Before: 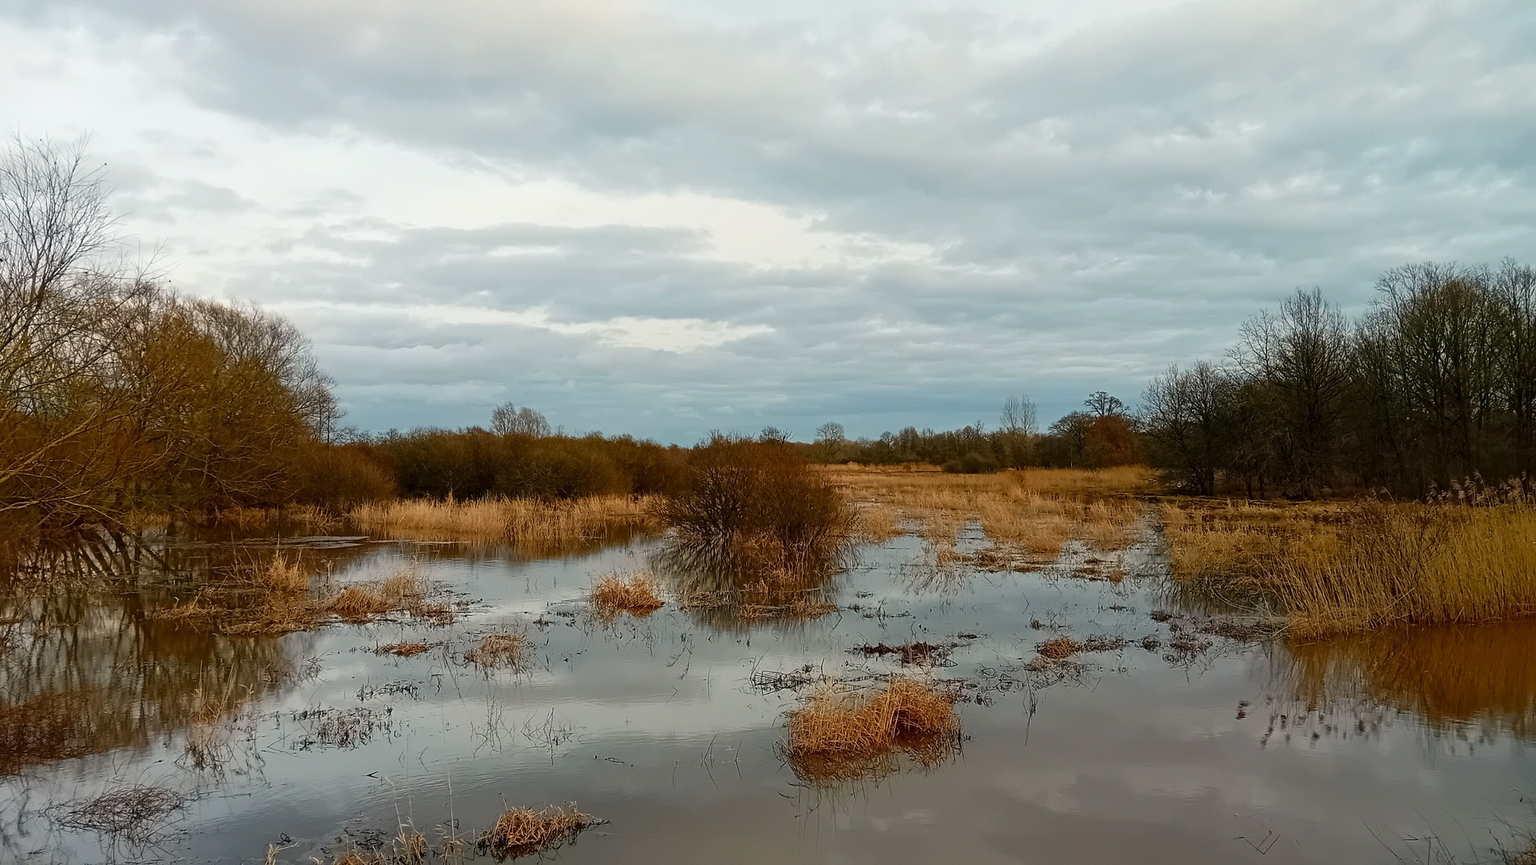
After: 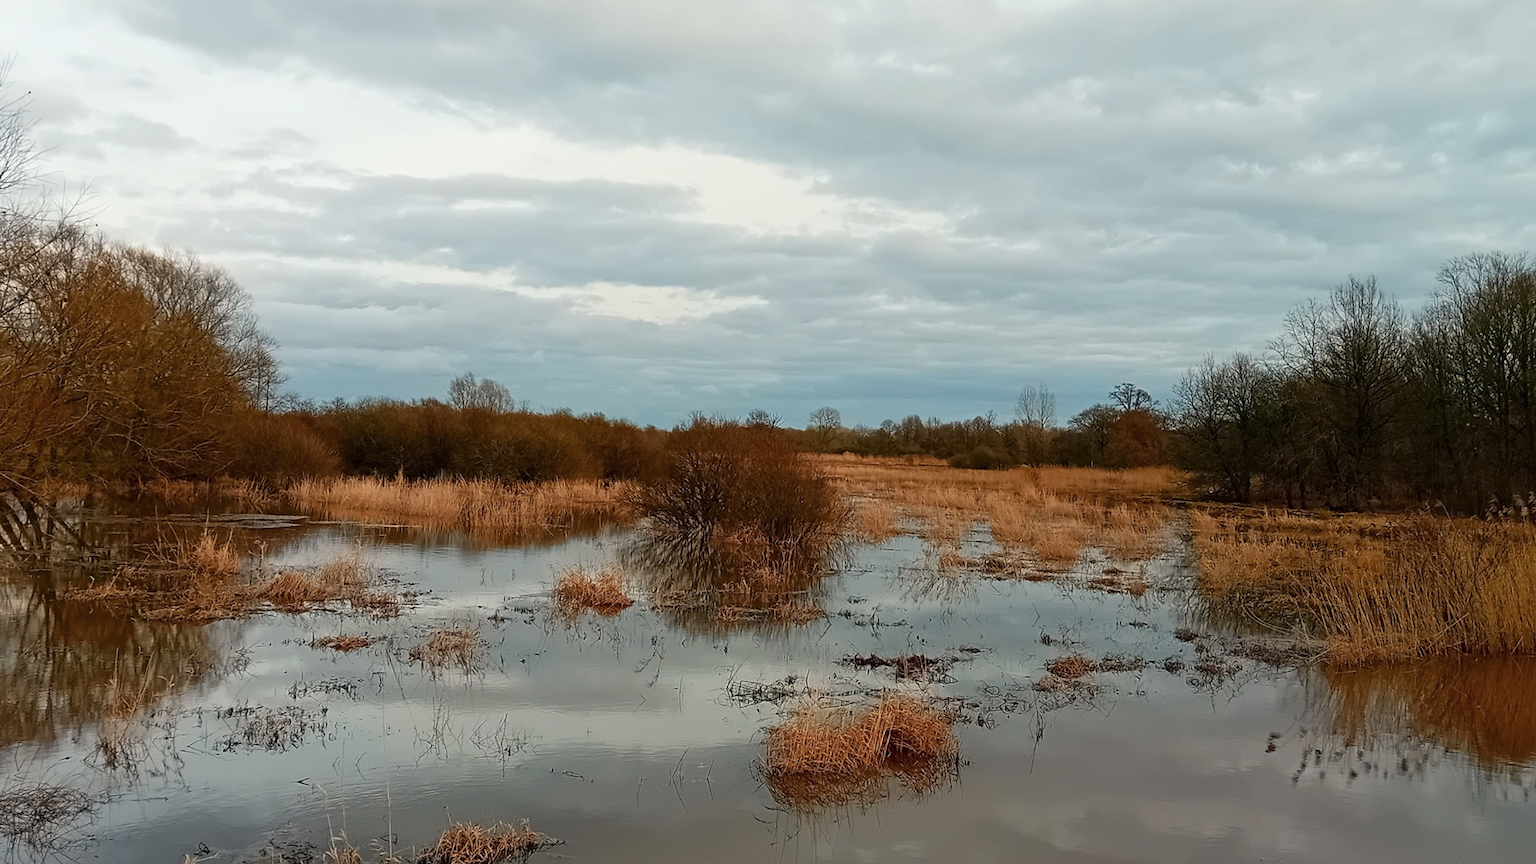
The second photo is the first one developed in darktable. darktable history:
crop and rotate: angle -1.96°, left 3.119%, top 4.187%, right 1.552%, bottom 0.517%
color zones: curves: ch1 [(0, 0.455) (0.063, 0.455) (0.286, 0.495) (0.429, 0.5) (0.571, 0.5) (0.714, 0.5) (0.857, 0.5) (1, 0.455)]; ch2 [(0, 0.532) (0.063, 0.521) (0.233, 0.447) (0.429, 0.489) (0.571, 0.5) (0.714, 0.5) (0.857, 0.5) (1, 0.532)]
